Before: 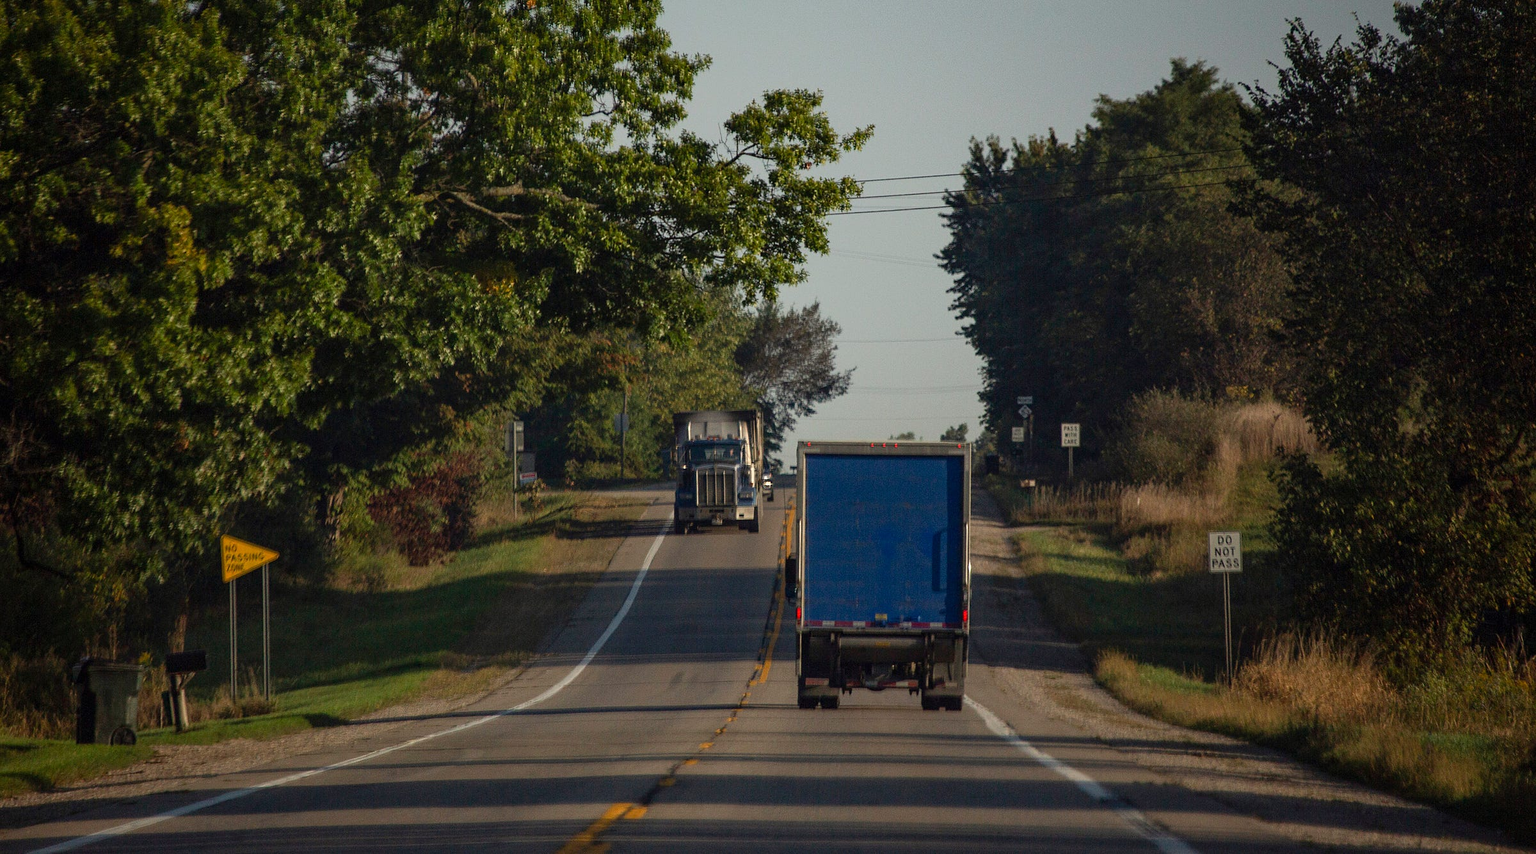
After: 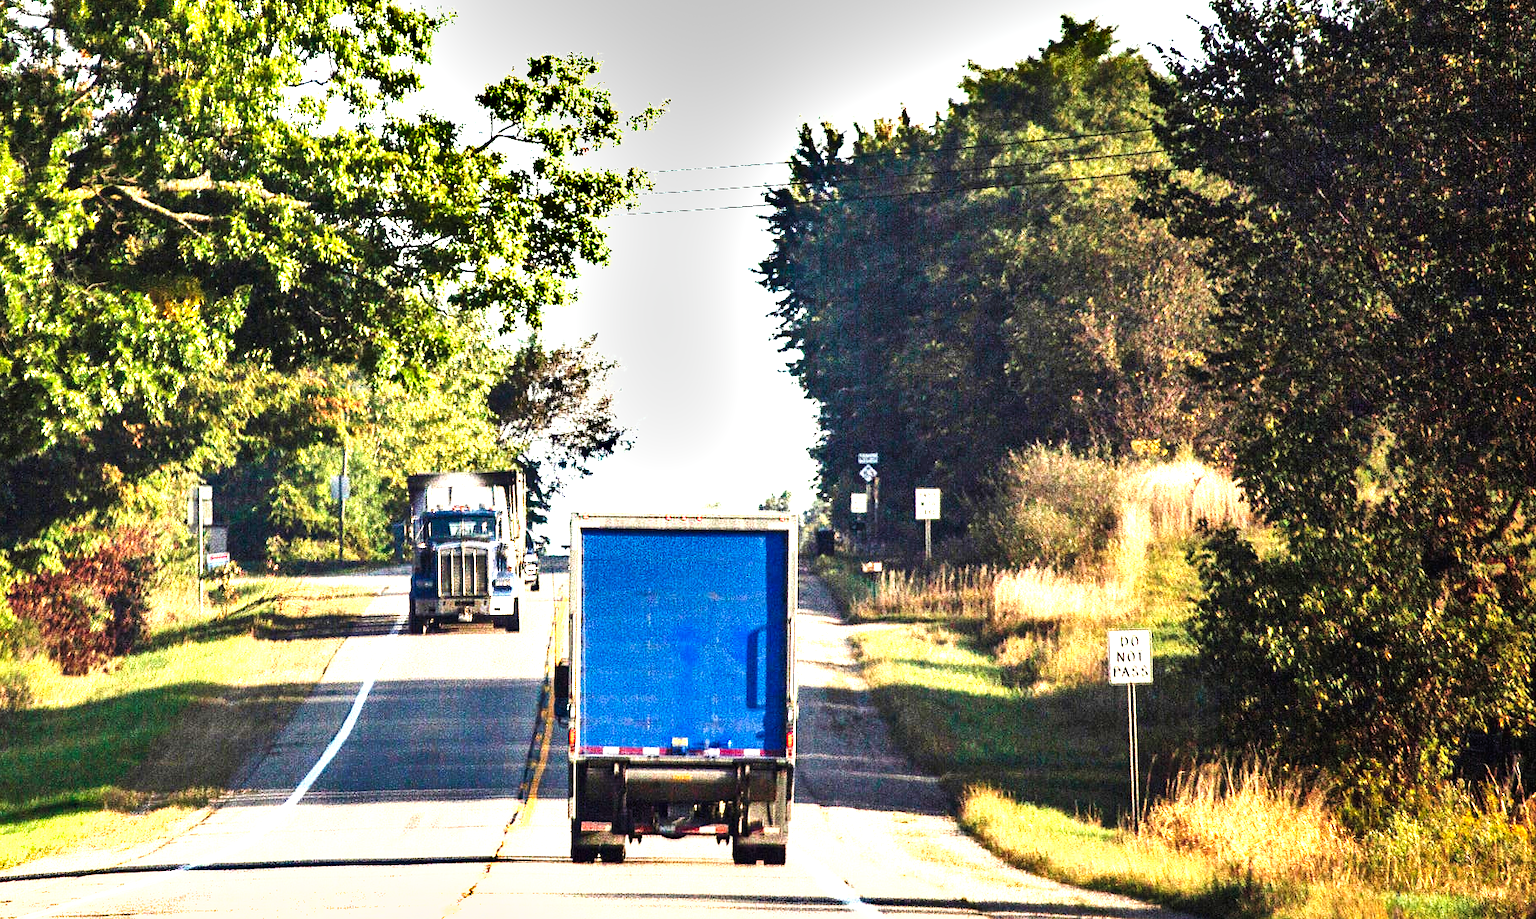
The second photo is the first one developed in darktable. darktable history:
crop: left 23.546%, top 5.922%, bottom 11.731%
levels: levels [0, 0.374, 0.749]
base curve: curves: ch0 [(0, 0) (0.007, 0.004) (0.027, 0.03) (0.046, 0.07) (0.207, 0.54) (0.442, 0.872) (0.673, 0.972) (1, 1)], preserve colors none
shadows and highlights: low approximation 0.01, soften with gaussian
contrast brightness saturation: saturation -0.165
exposure: black level correction 0, exposure 1.2 EV, compensate highlight preservation false
